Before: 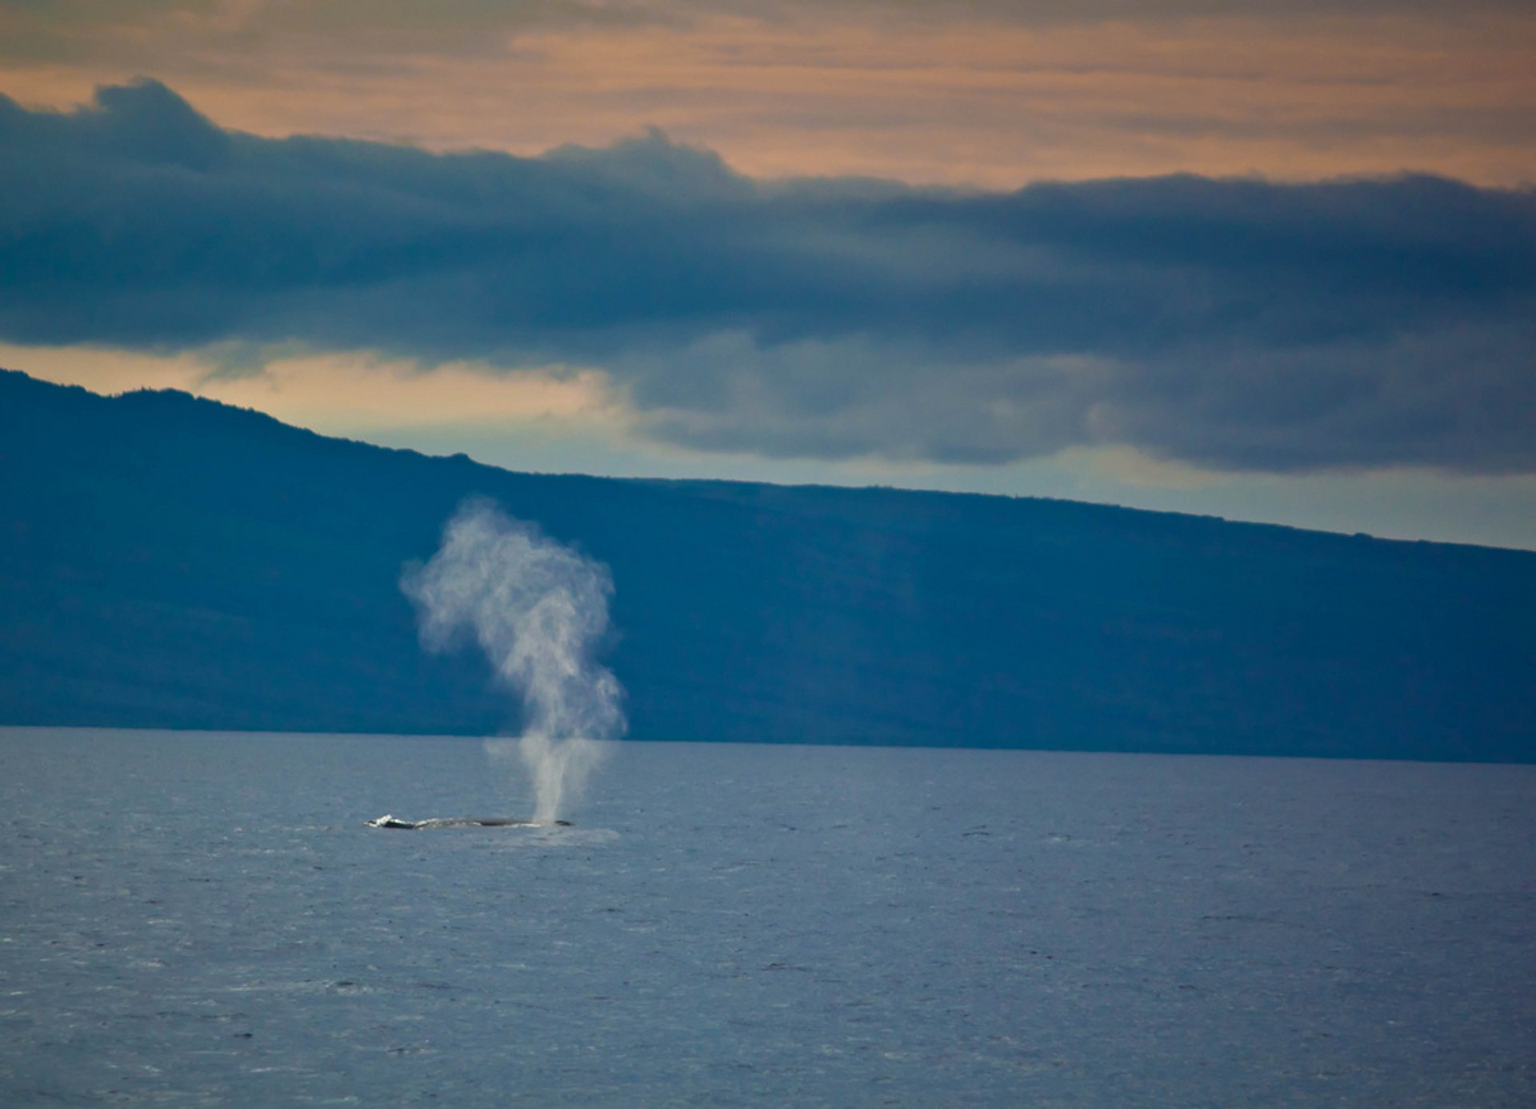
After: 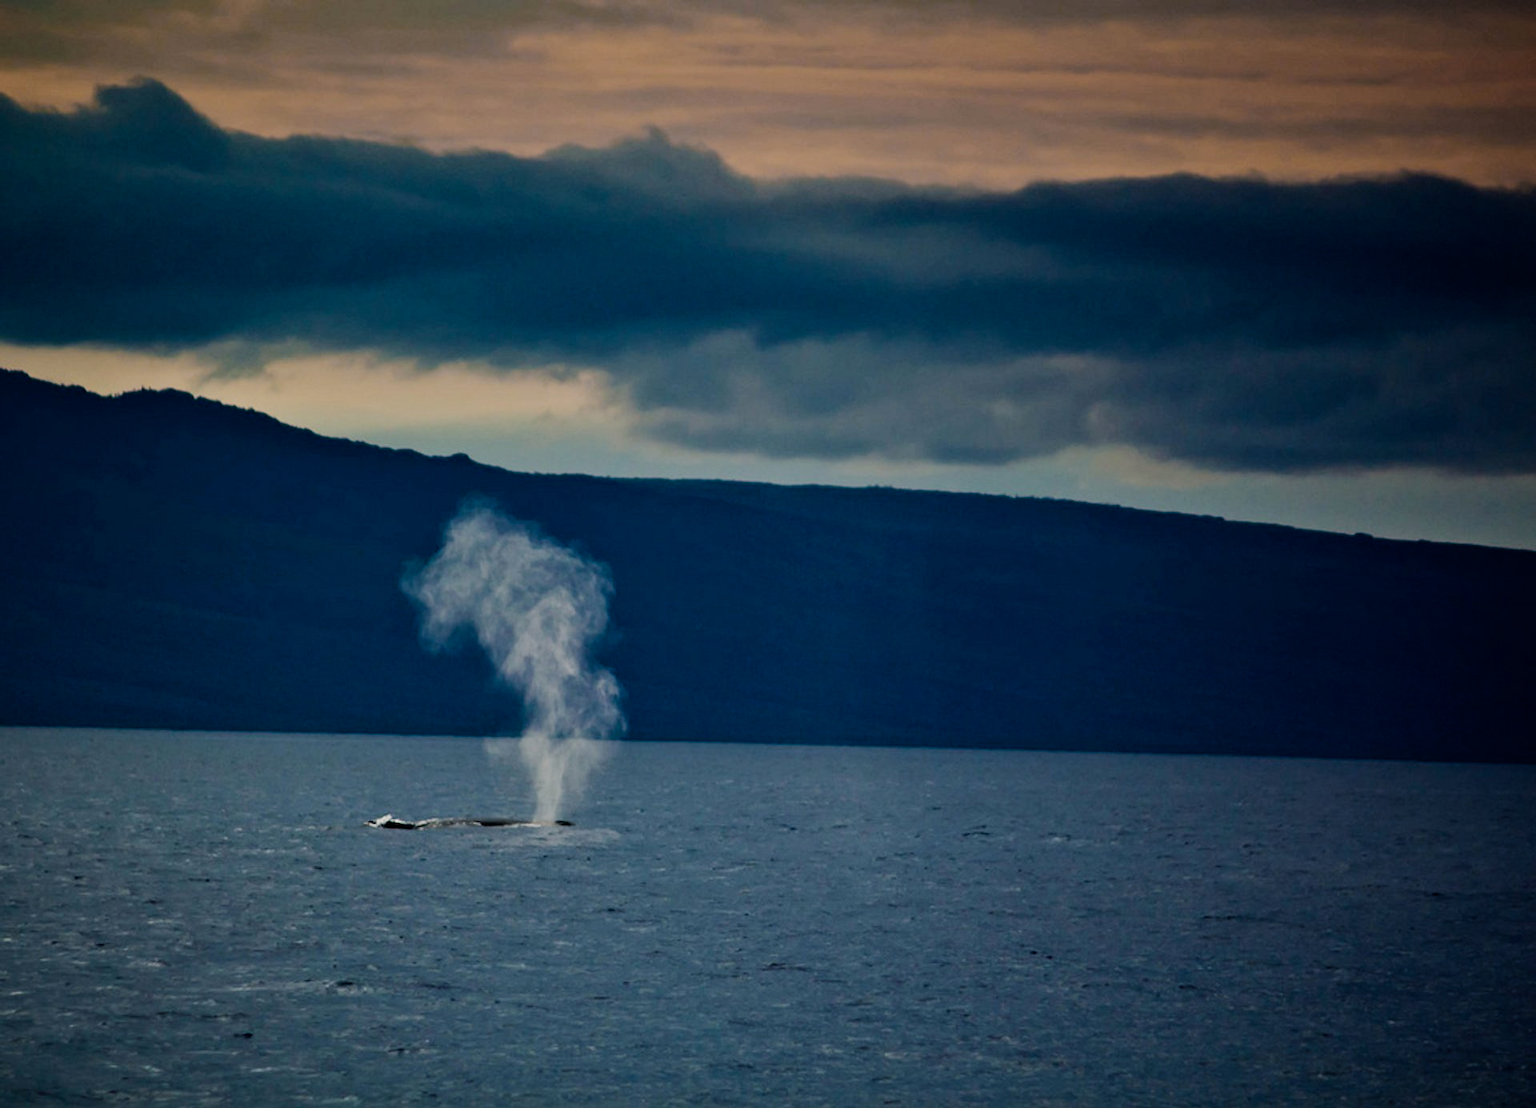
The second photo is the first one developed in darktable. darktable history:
filmic rgb: middle gray luminance 29%, black relative exposure -10.3 EV, white relative exposure 5.5 EV, threshold 6 EV, target black luminance 0%, hardness 3.95, latitude 2.04%, contrast 1.132, highlights saturation mix 5%, shadows ↔ highlights balance 15.11%, preserve chrominance no, color science v3 (2019), use custom middle-gray values true, iterations of high-quality reconstruction 0, enable highlight reconstruction true
exposure: black level correction 0.006, exposure -0.226 EV, compensate highlight preservation false
tone equalizer: -8 EV -1.08 EV, -7 EV -1.01 EV, -6 EV -0.867 EV, -5 EV -0.578 EV, -3 EV 0.578 EV, -2 EV 0.867 EV, -1 EV 1.01 EV, +0 EV 1.08 EV, edges refinement/feathering 500, mask exposure compensation -1.57 EV, preserve details no
